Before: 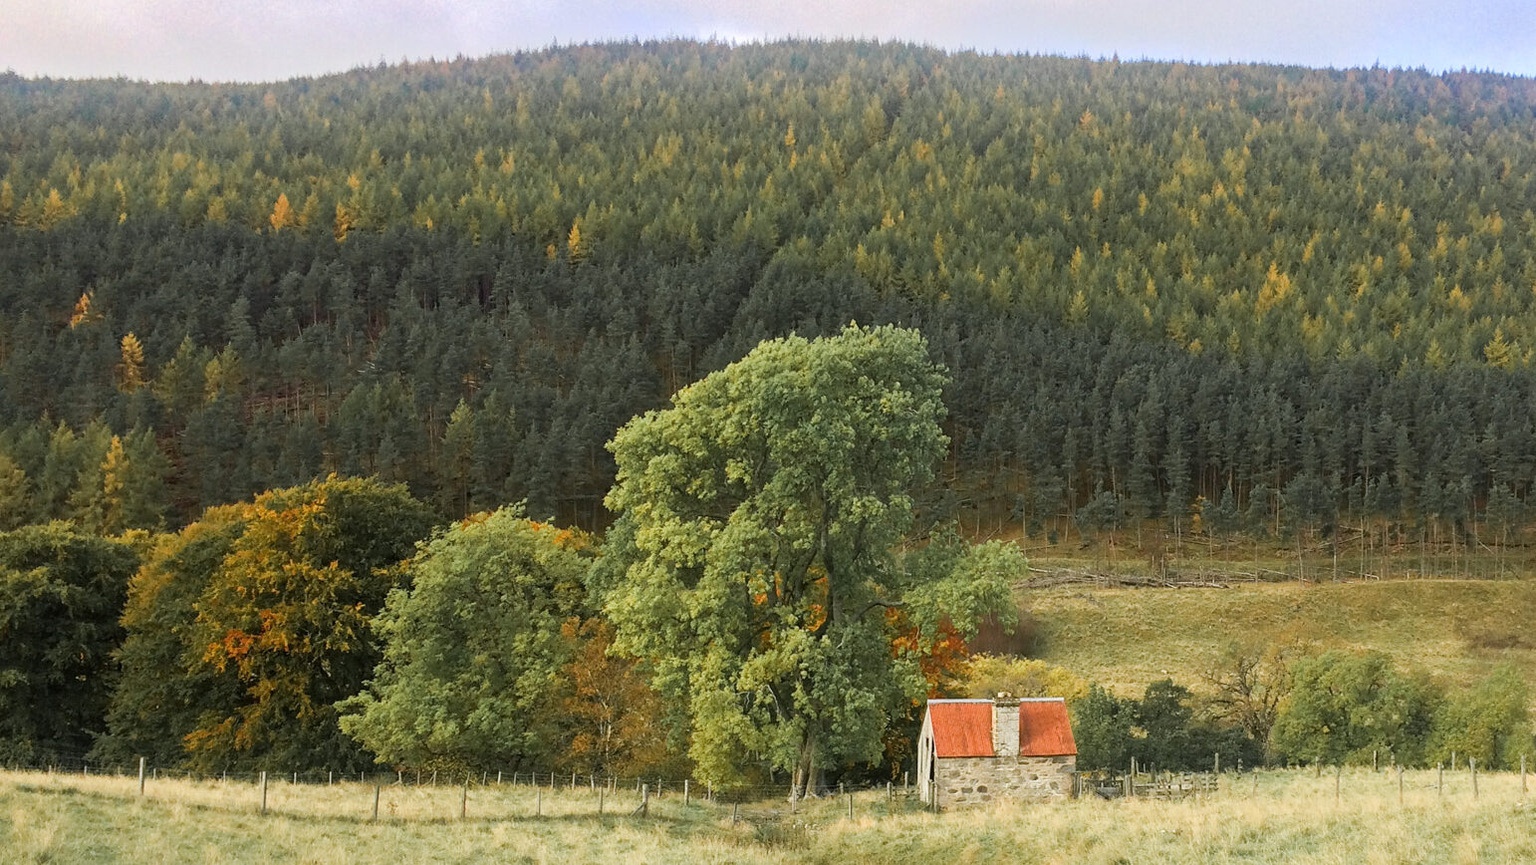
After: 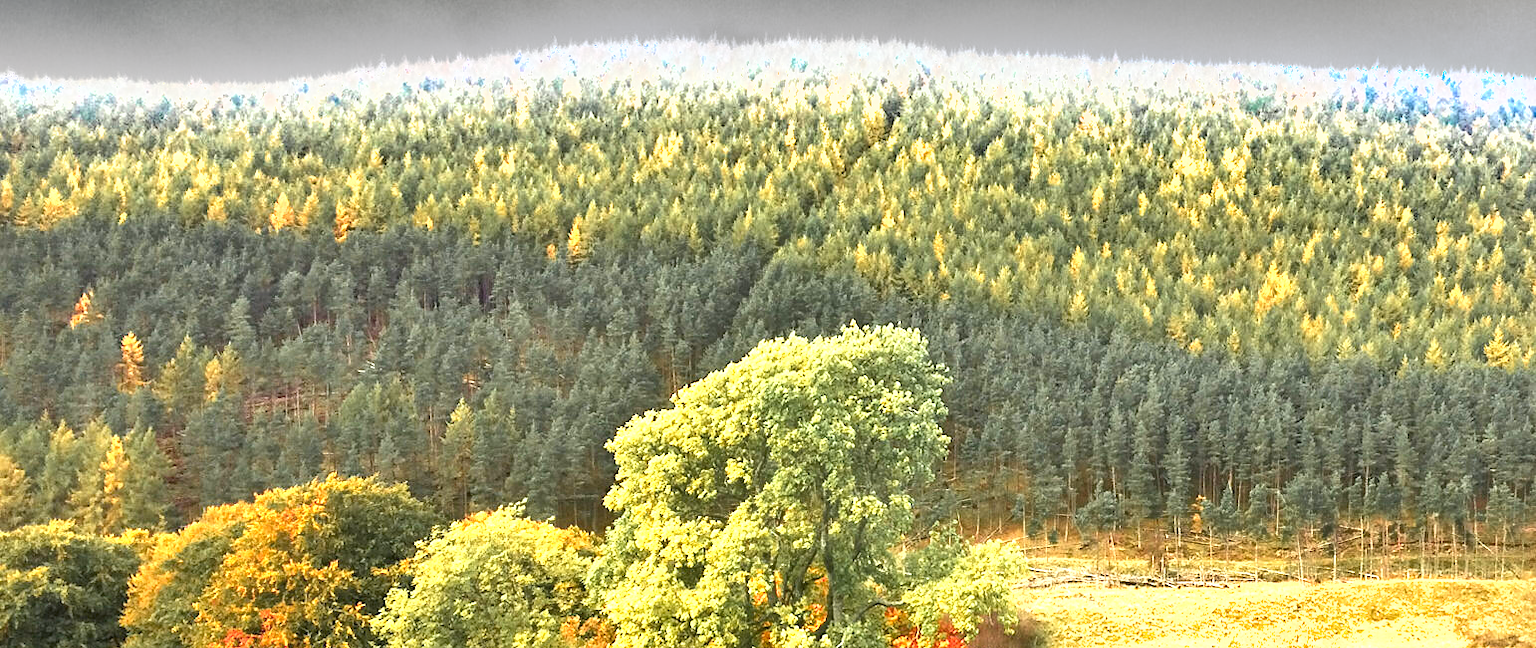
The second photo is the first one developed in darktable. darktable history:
exposure: black level correction 0, exposure 2.104 EV, compensate exposure bias true, compensate highlight preservation false
crop: bottom 24.993%
color zones: curves: ch1 [(0.235, 0.558) (0.75, 0.5)]; ch2 [(0.25, 0.462) (0.749, 0.457)]
shadows and highlights: shadows 22.88, highlights -48.74, soften with gaussian
